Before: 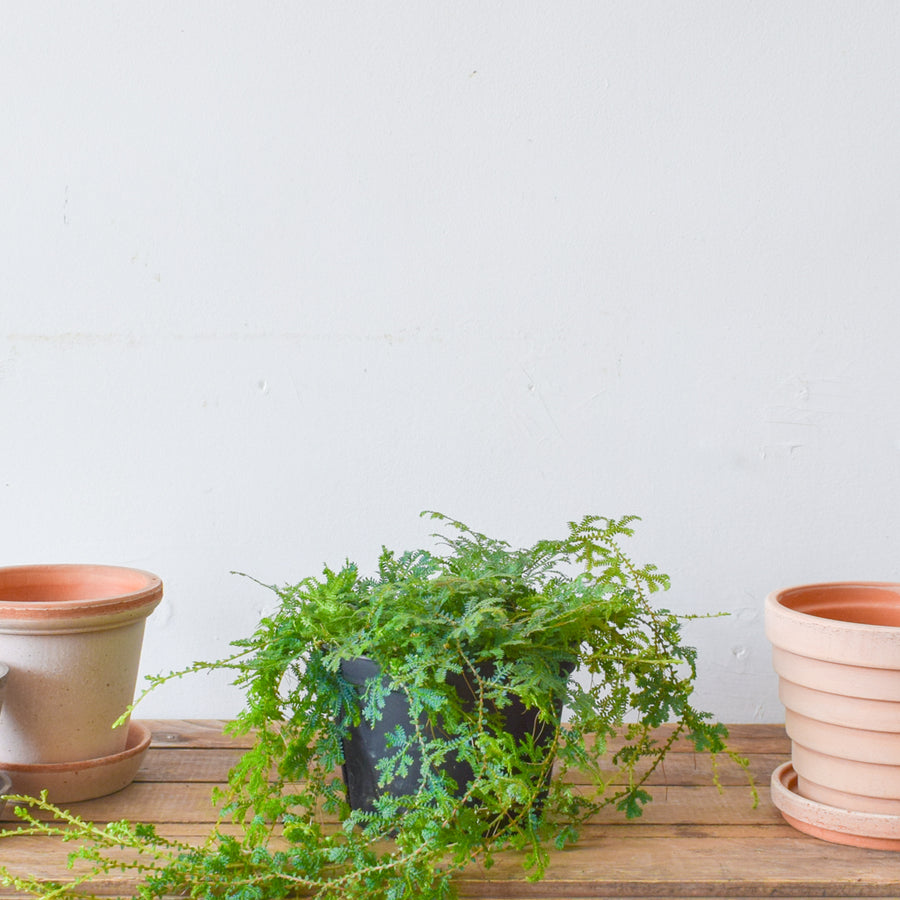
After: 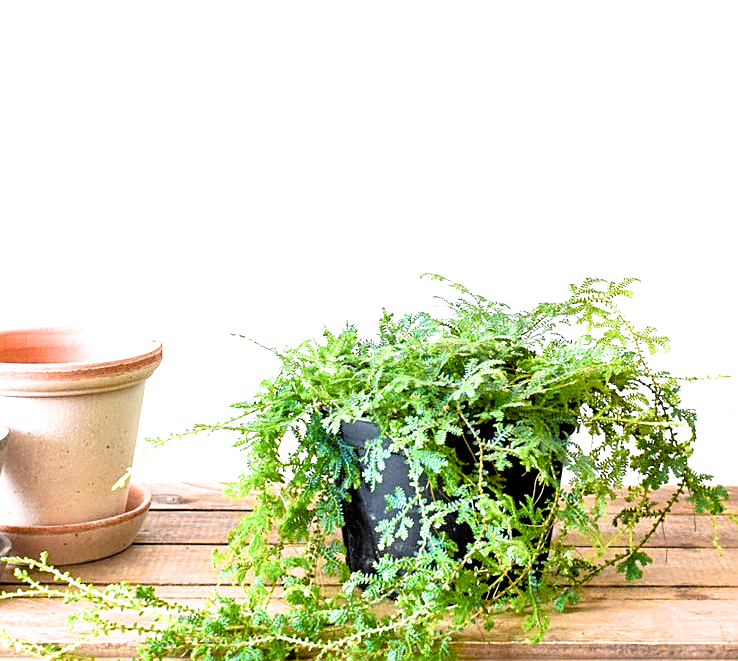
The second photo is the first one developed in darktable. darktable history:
crop: top 26.554%, right 17.954%
filmic rgb: black relative exposure -3.63 EV, white relative exposure 2.17 EV, hardness 3.62
sharpen: on, module defaults
exposure: black level correction 0.011, exposure 0.699 EV, compensate exposure bias true, compensate highlight preservation false
